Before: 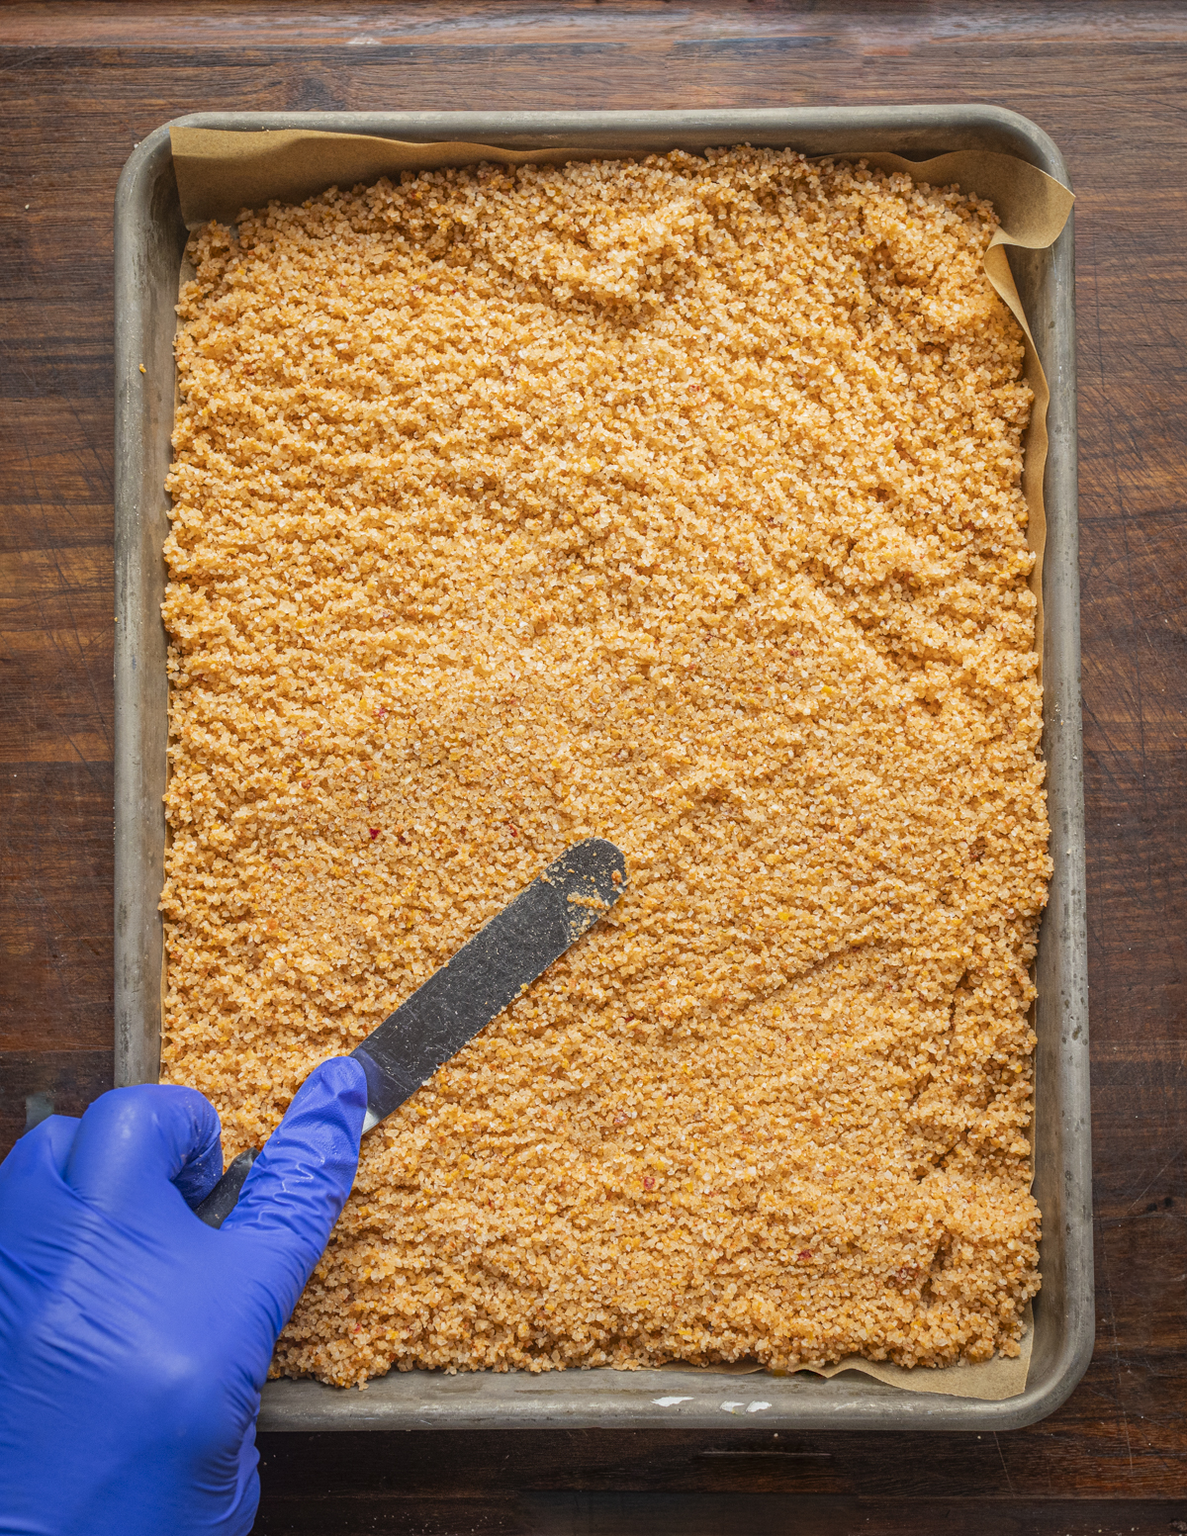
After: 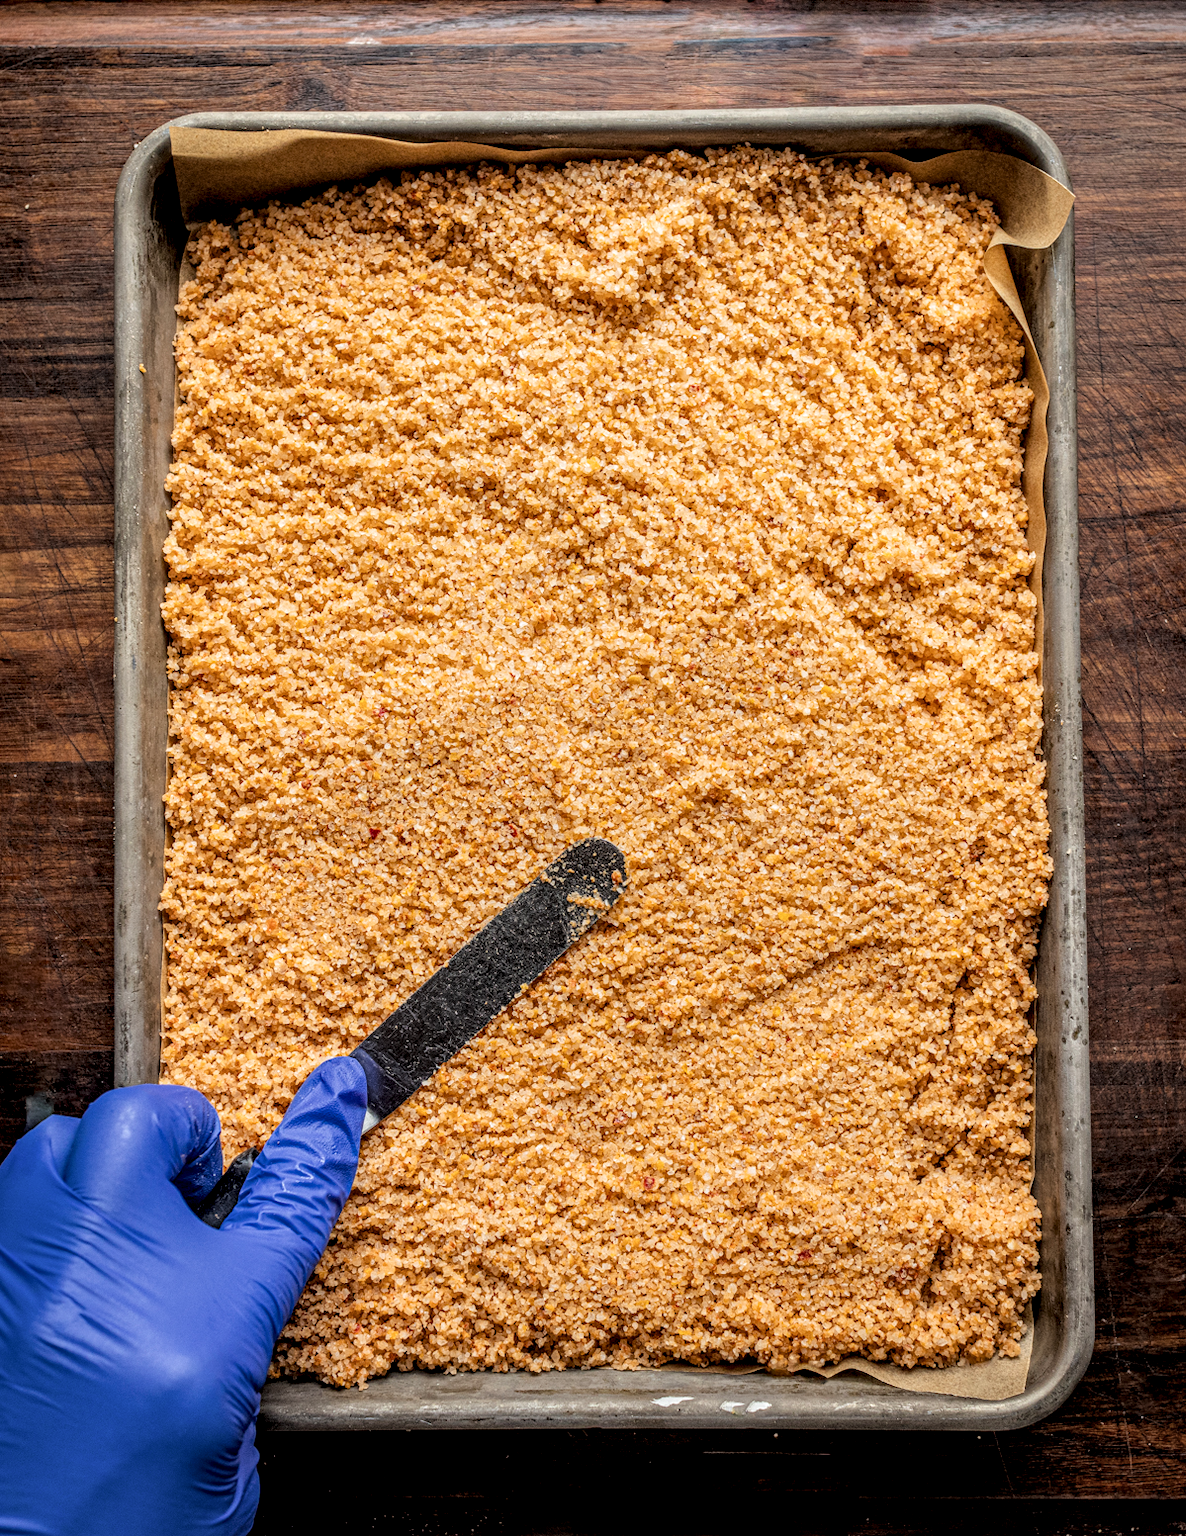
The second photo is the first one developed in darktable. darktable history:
filmic rgb: black relative exposure -4.96 EV, white relative exposure 2.84 EV, hardness 3.72
contrast brightness saturation: saturation -0.05
exposure: black level correction 0.006, exposure -0.227 EV, compensate highlight preservation false
local contrast: detail 150%
